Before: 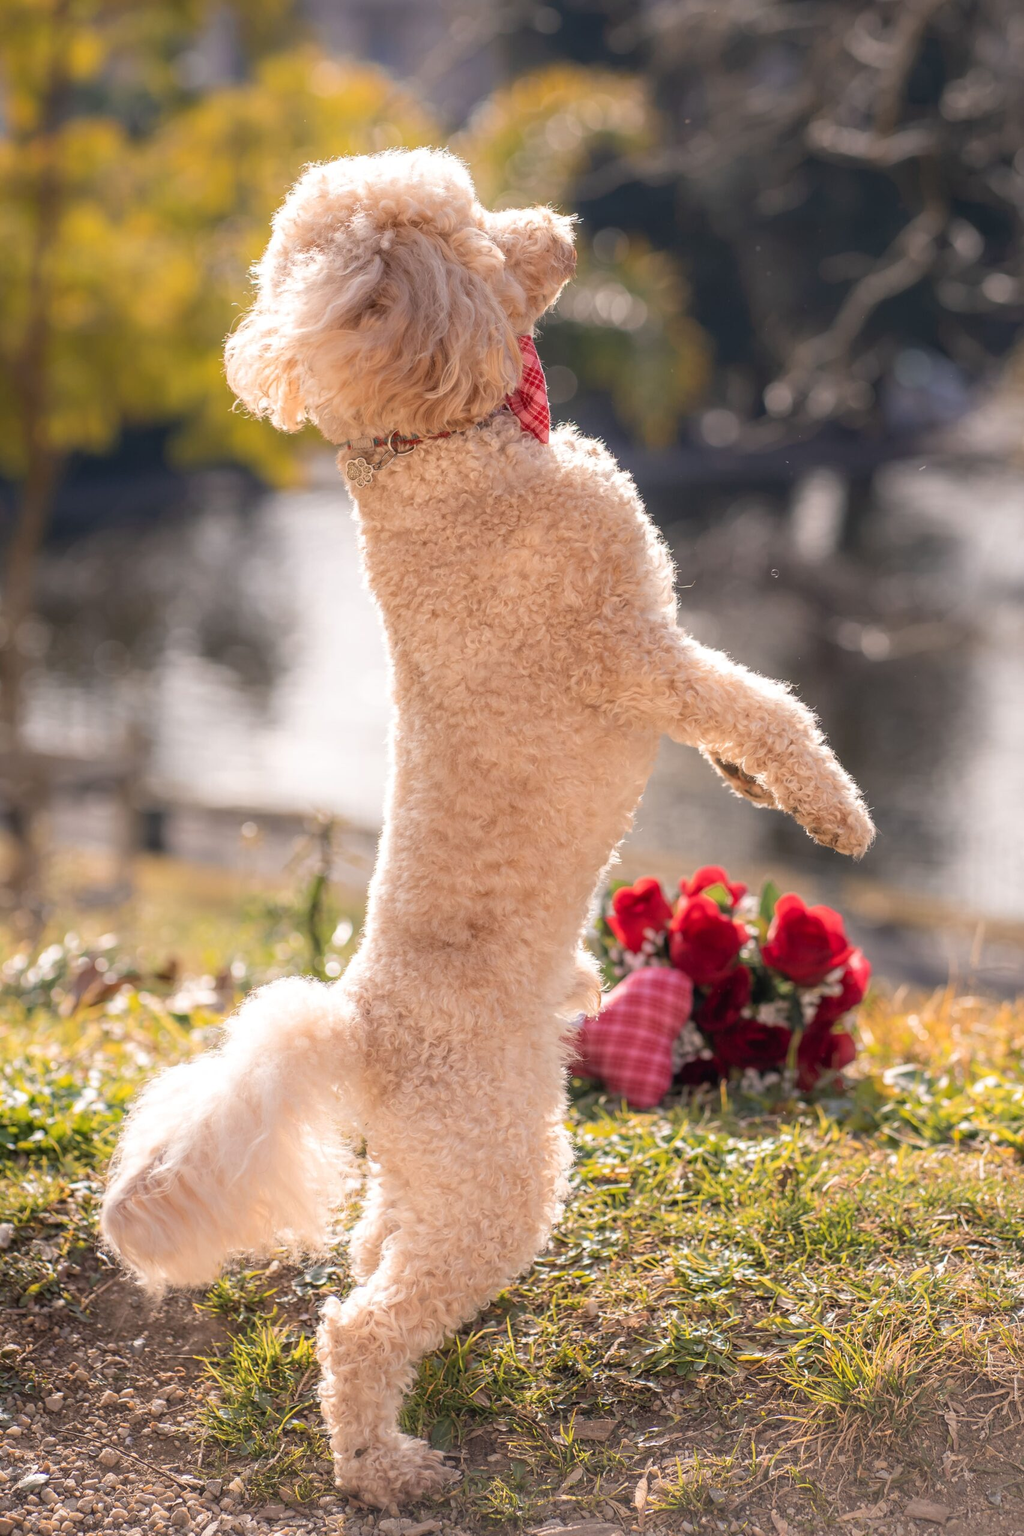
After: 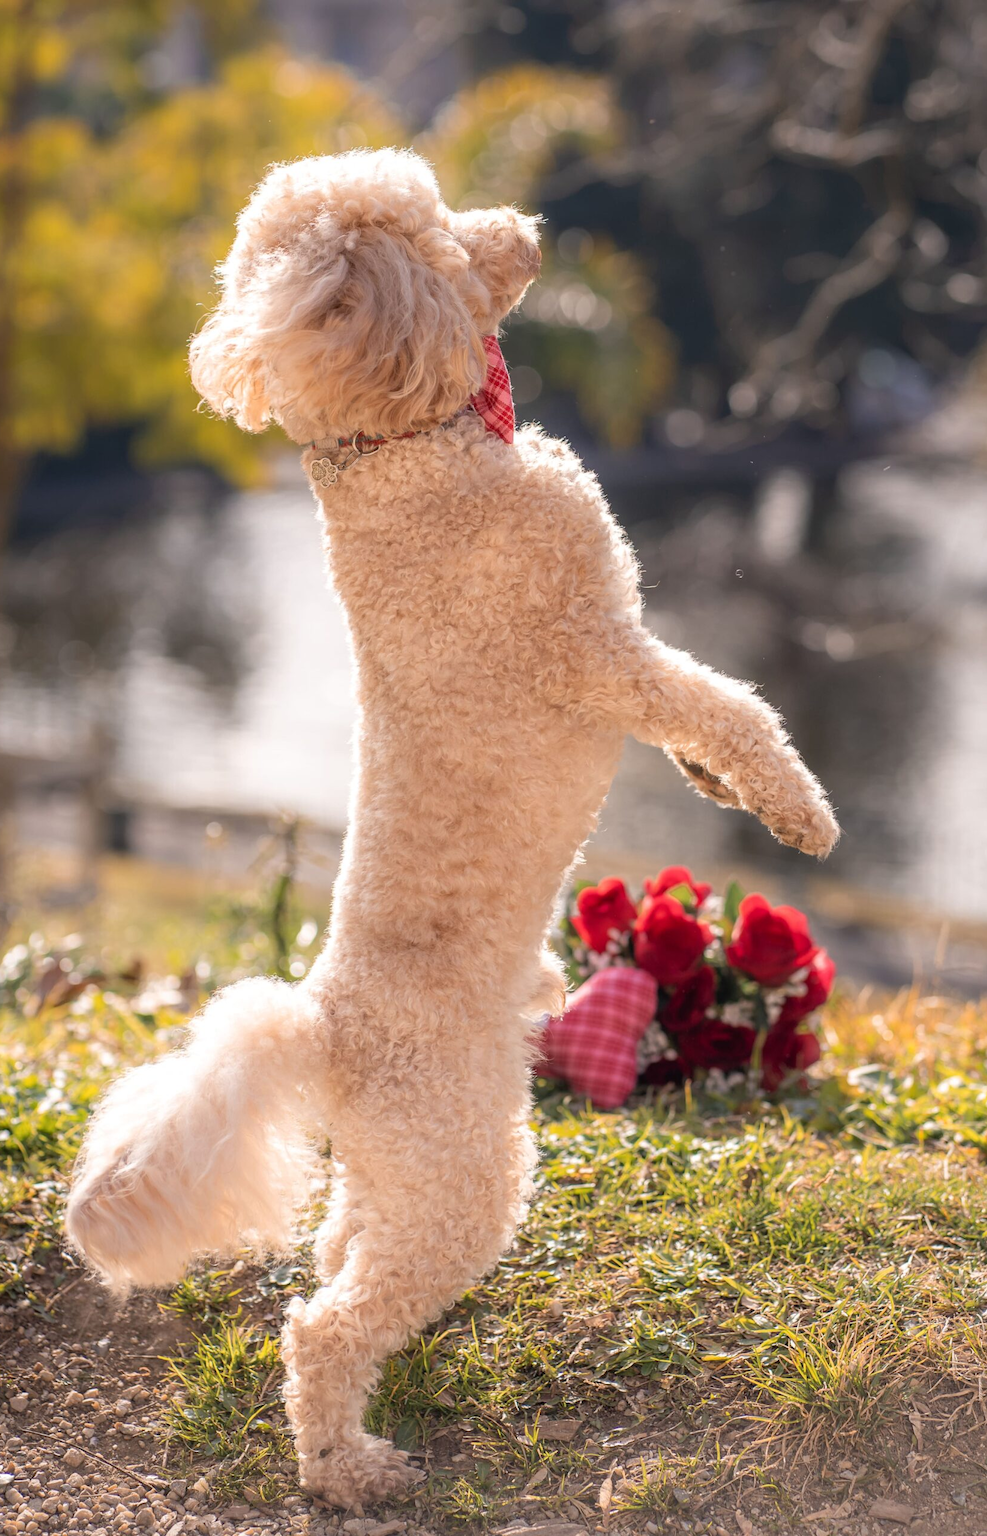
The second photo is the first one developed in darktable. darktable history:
crop and rotate: left 3.504%
